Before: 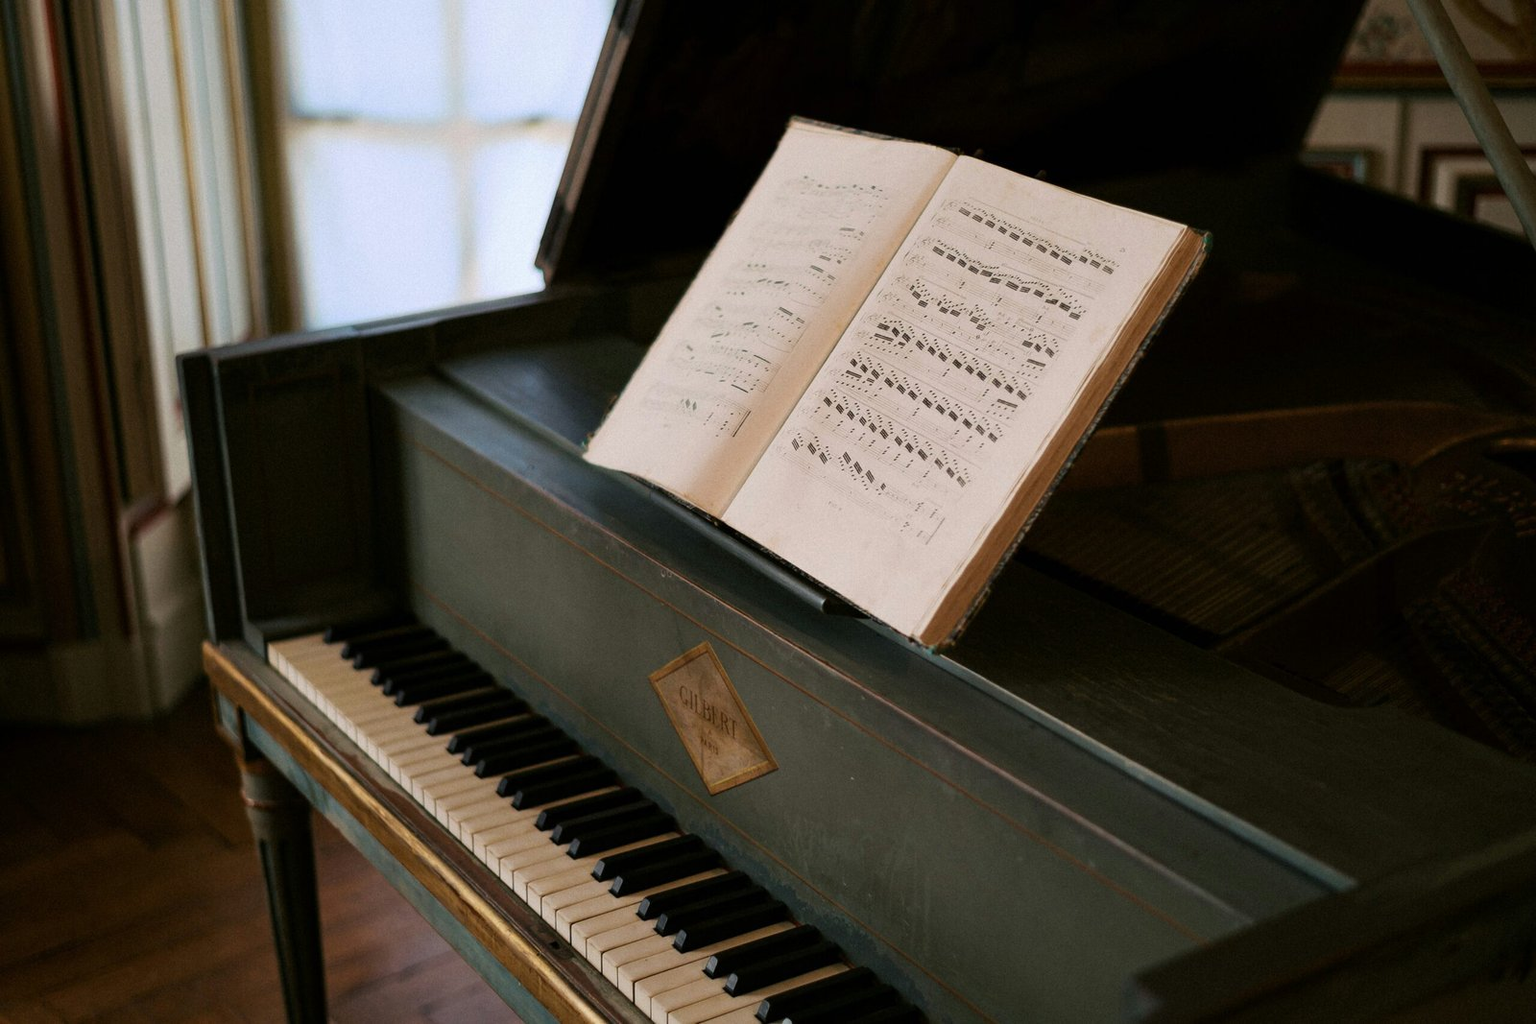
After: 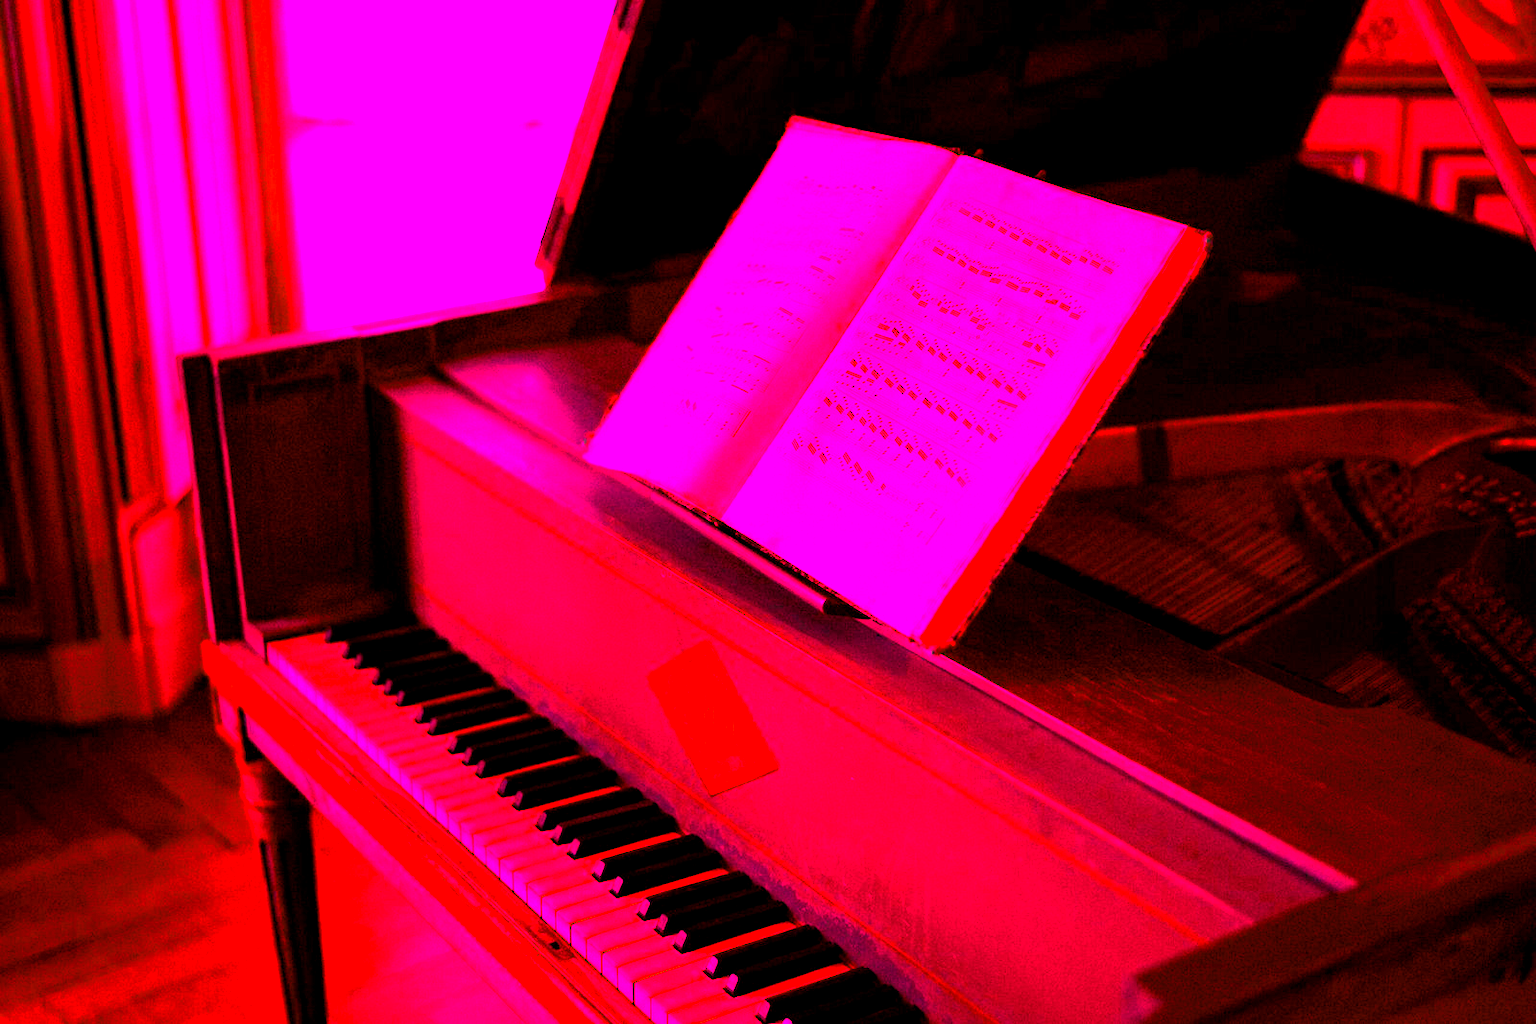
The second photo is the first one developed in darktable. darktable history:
white balance: red 4.26, blue 1.802
exposure: black level correction 0.004, exposure 0.014 EV, compensate highlight preservation false
color balance rgb: perceptual saturation grading › global saturation 30%, global vibrance 20%
